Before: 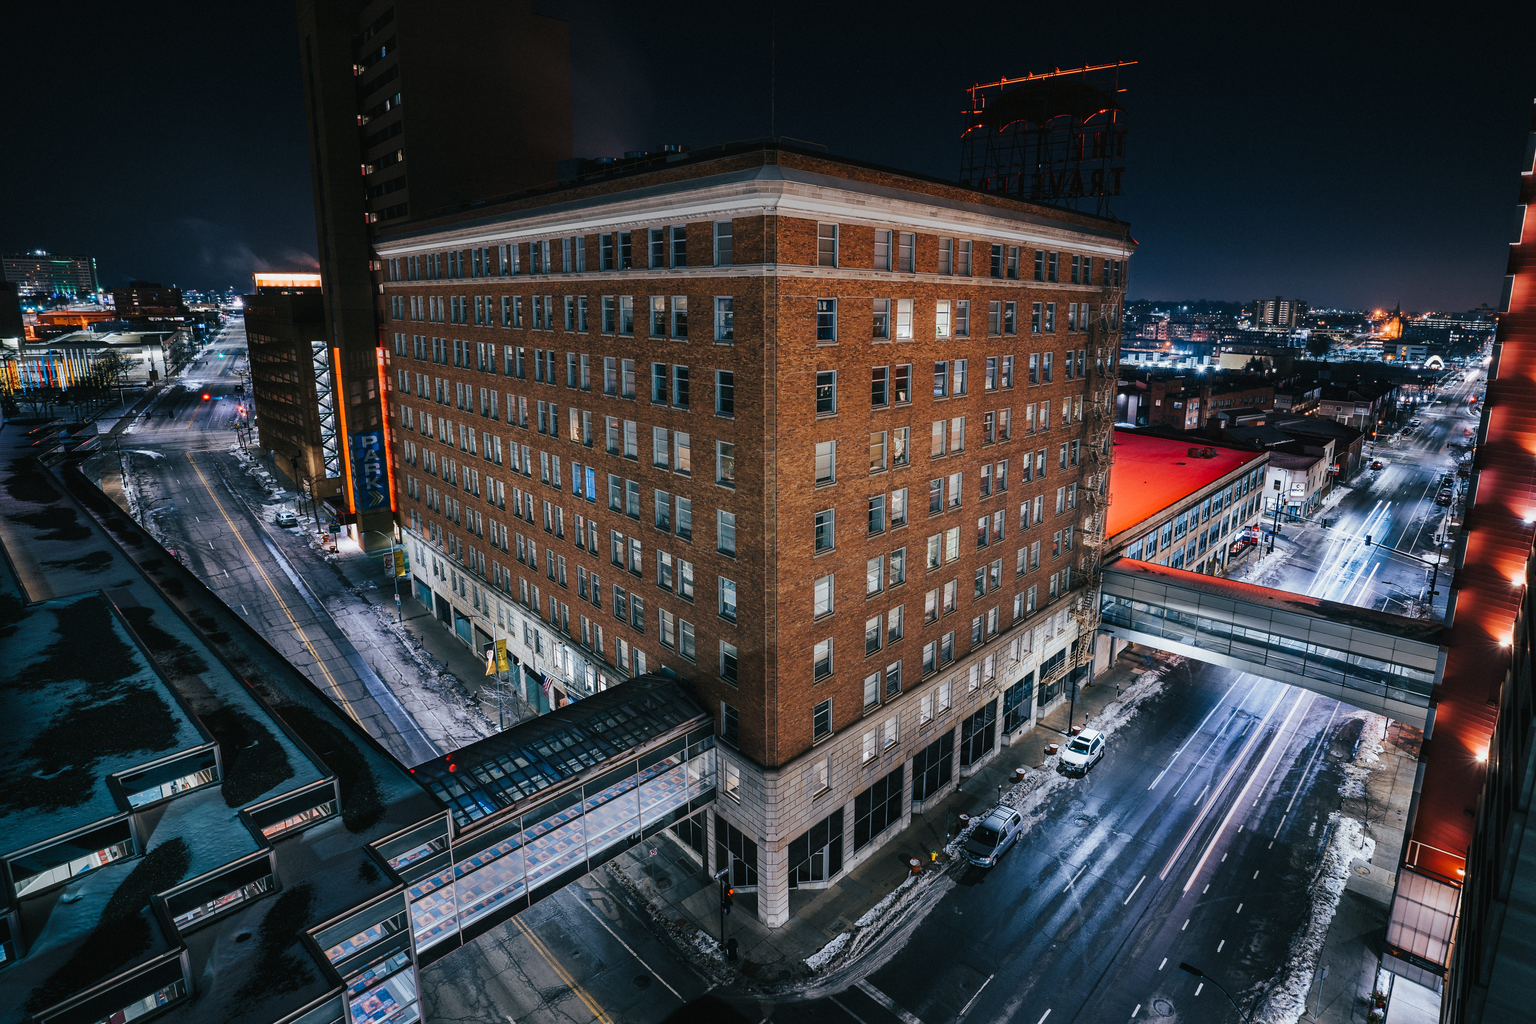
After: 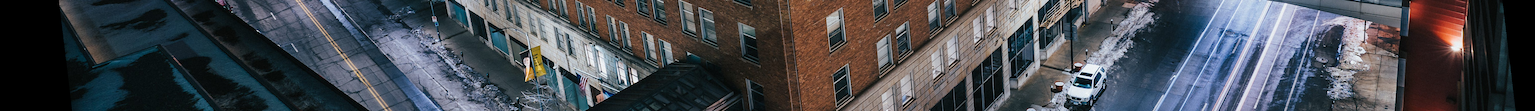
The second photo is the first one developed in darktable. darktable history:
crop and rotate: top 59.084%, bottom 30.916%
rotate and perspective: rotation -6.83°, automatic cropping off
vignetting: fall-off start 98.29%, fall-off radius 100%, brightness -1, saturation 0.5, width/height ratio 1.428
